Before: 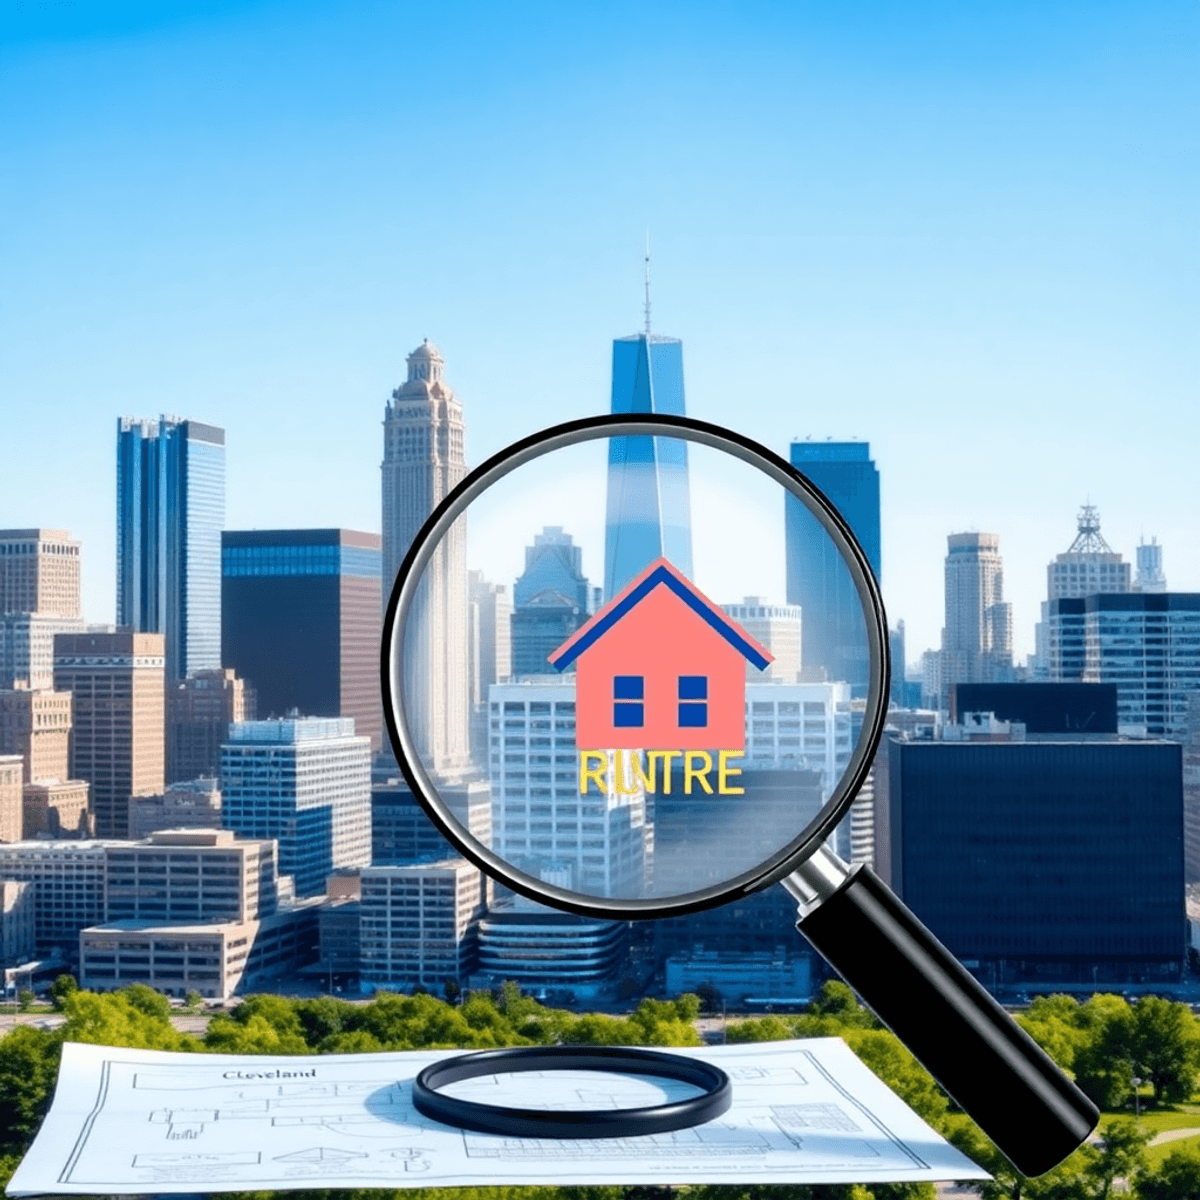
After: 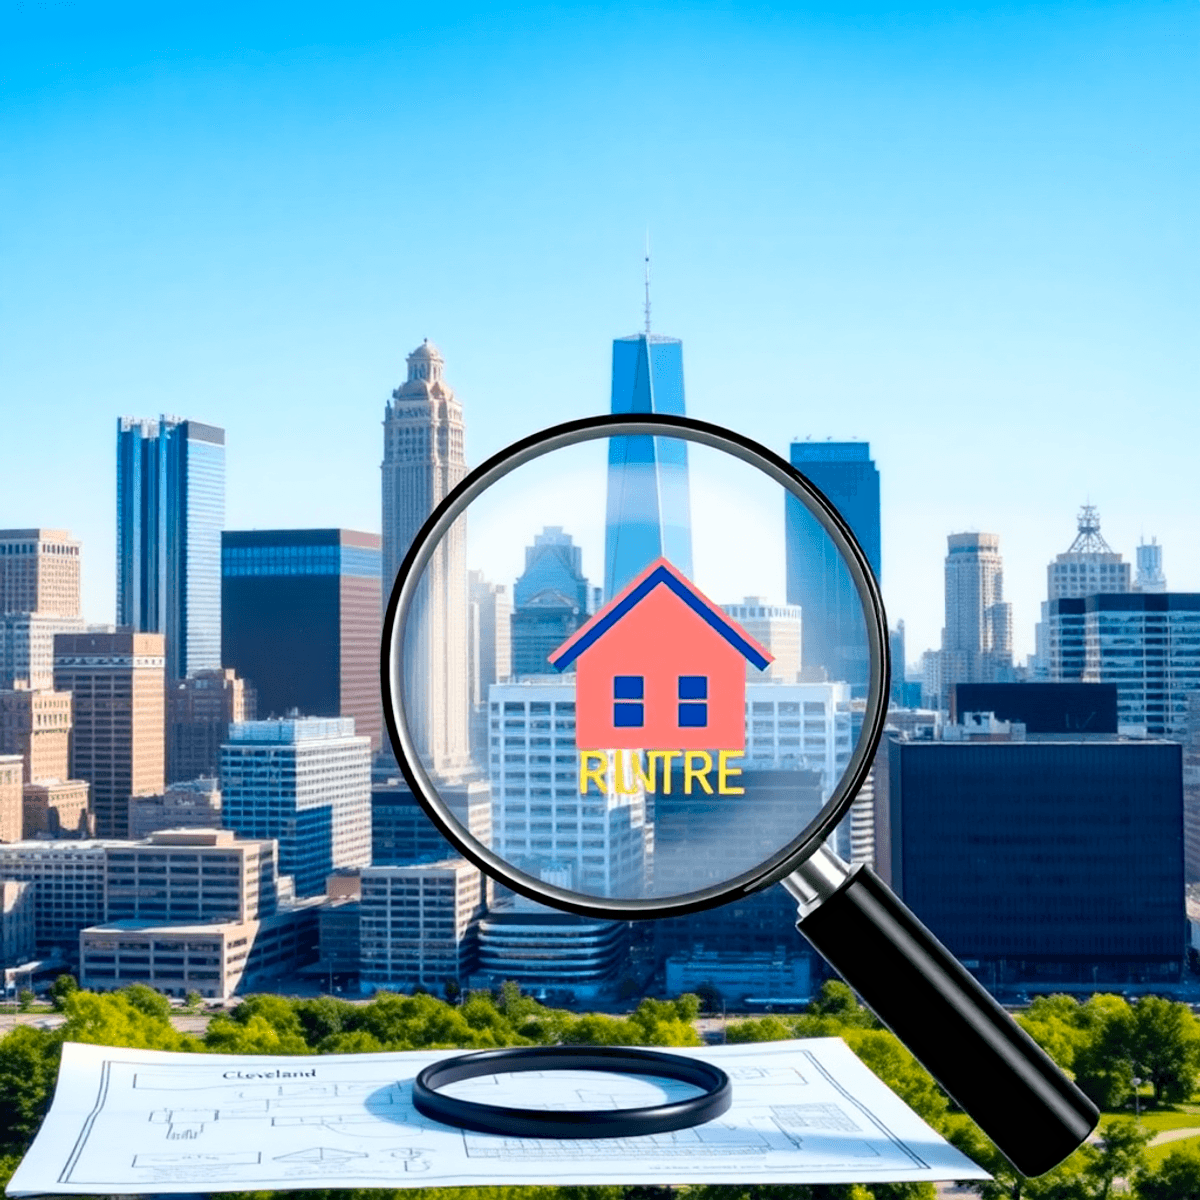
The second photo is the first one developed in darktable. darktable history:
contrast brightness saturation: contrast 0.105, brightness 0.039, saturation 0.093
haze removal: compatibility mode true, adaptive false
